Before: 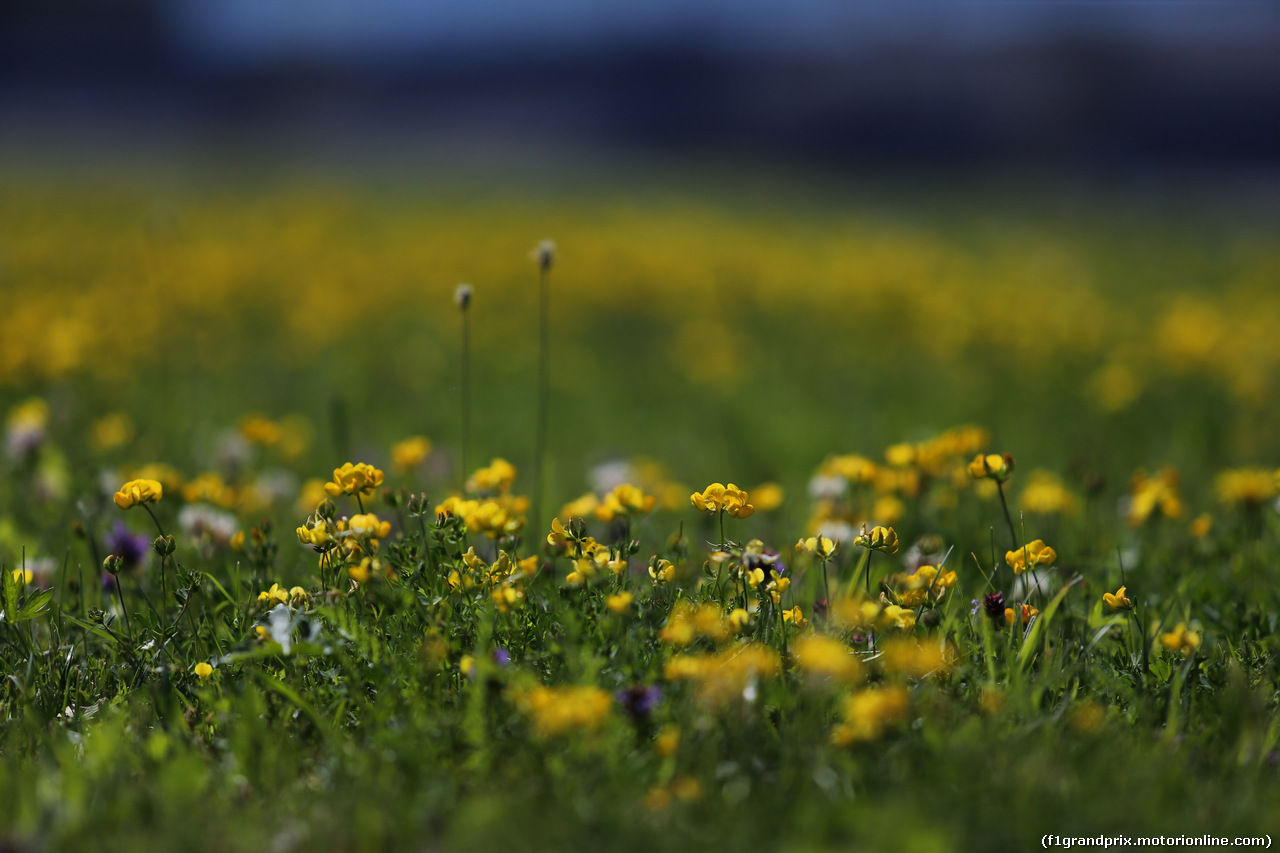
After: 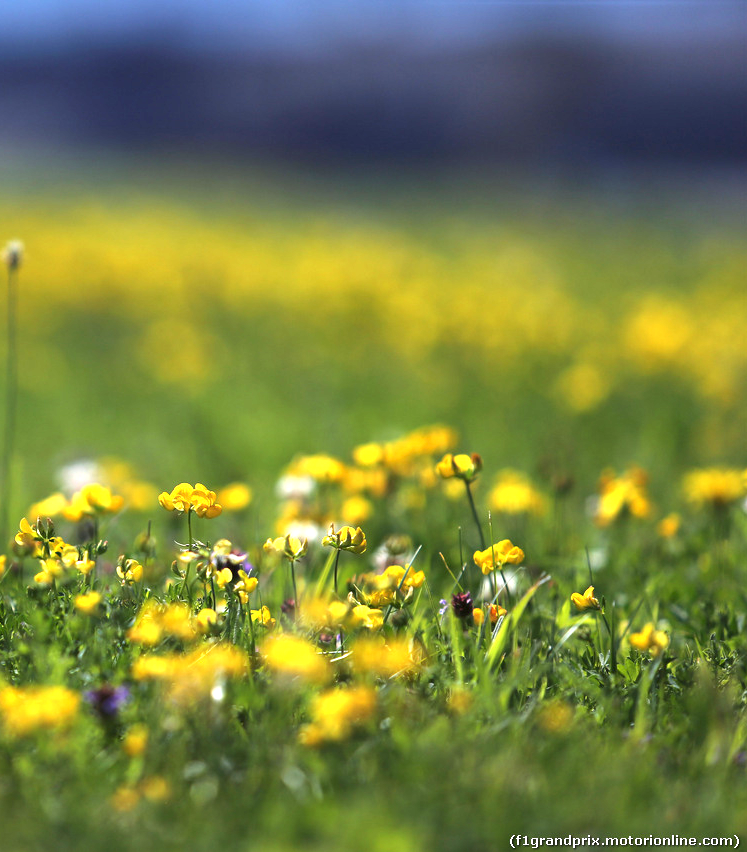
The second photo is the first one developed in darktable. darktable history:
exposure: black level correction 0, exposure 1.59 EV, compensate highlight preservation false
crop: left 41.636%
